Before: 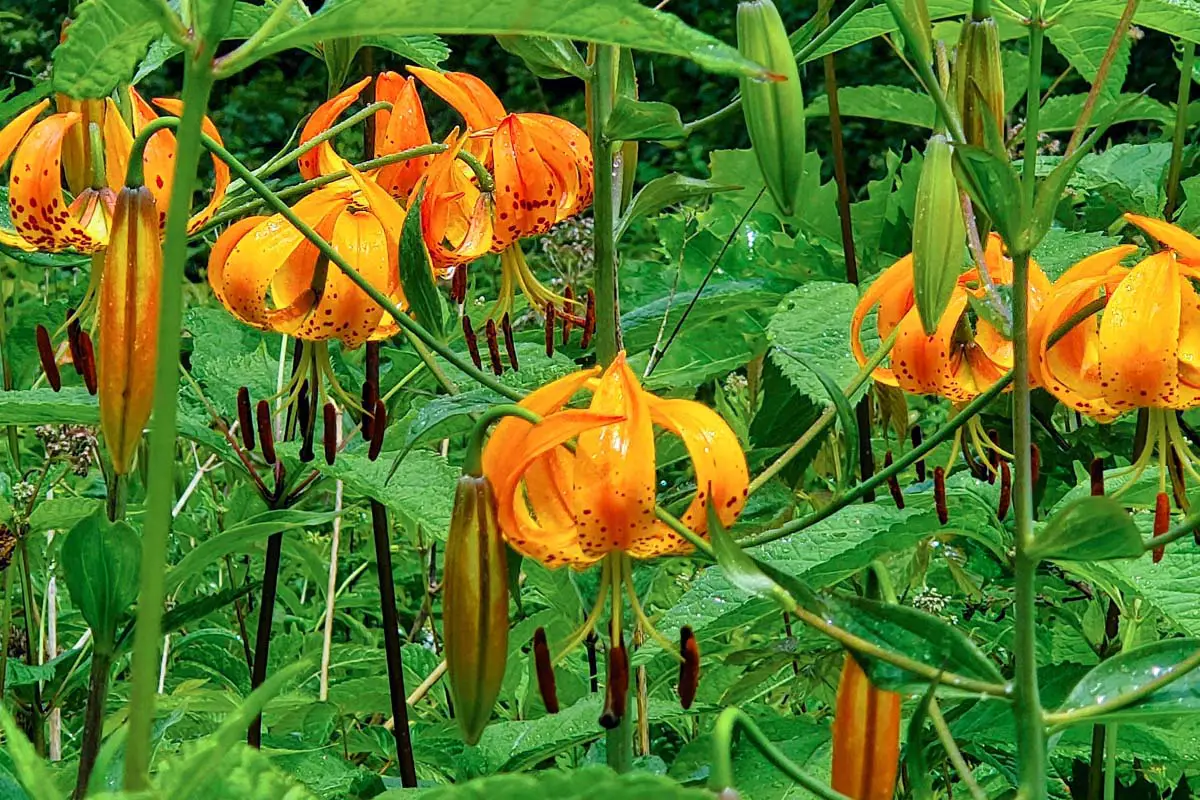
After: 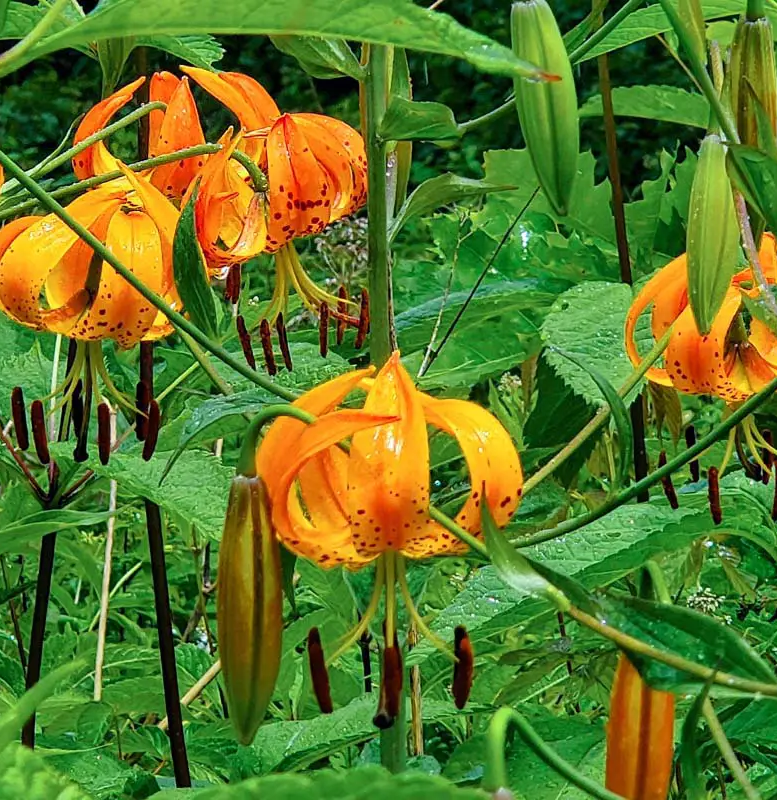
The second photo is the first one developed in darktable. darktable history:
color correction: highlights b* 0.035
crop and rotate: left 18.863%, right 16.367%
